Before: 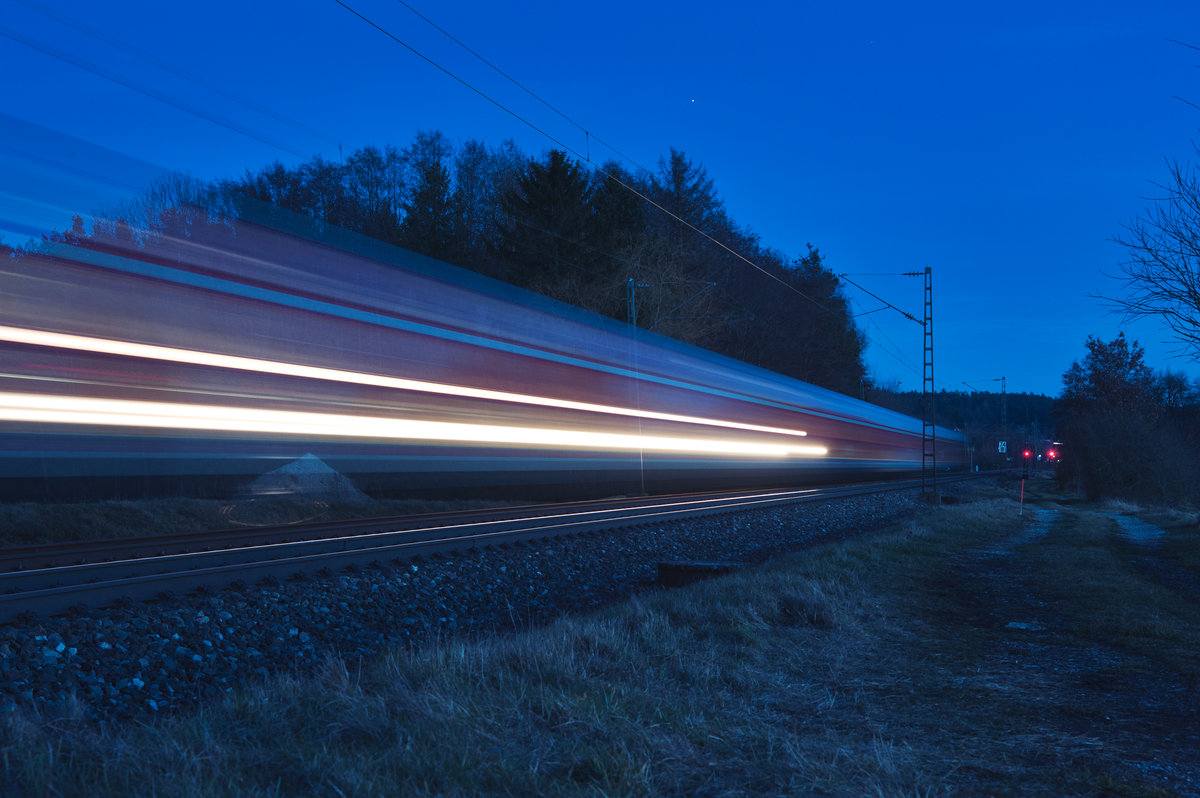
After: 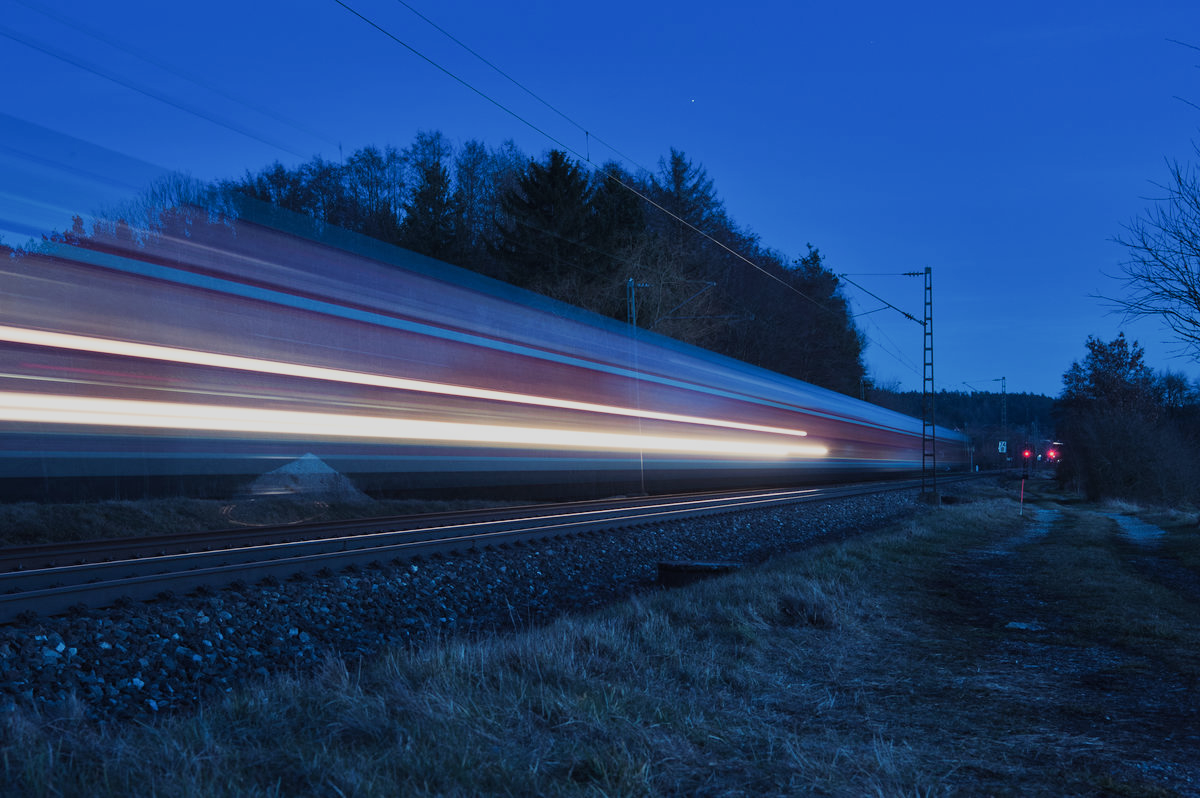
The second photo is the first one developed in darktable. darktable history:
filmic rgb: black relative exposure -16 EV, white relative exposure 6.09 EV, hardness 5.24
exposure: exposure 0.203 EV, compensate exposure bias true, compensate highlight preservation false
local contrast: mode bilateral grid, contrast 15, coarseness 35, detail 105%, midtone range 0.2
